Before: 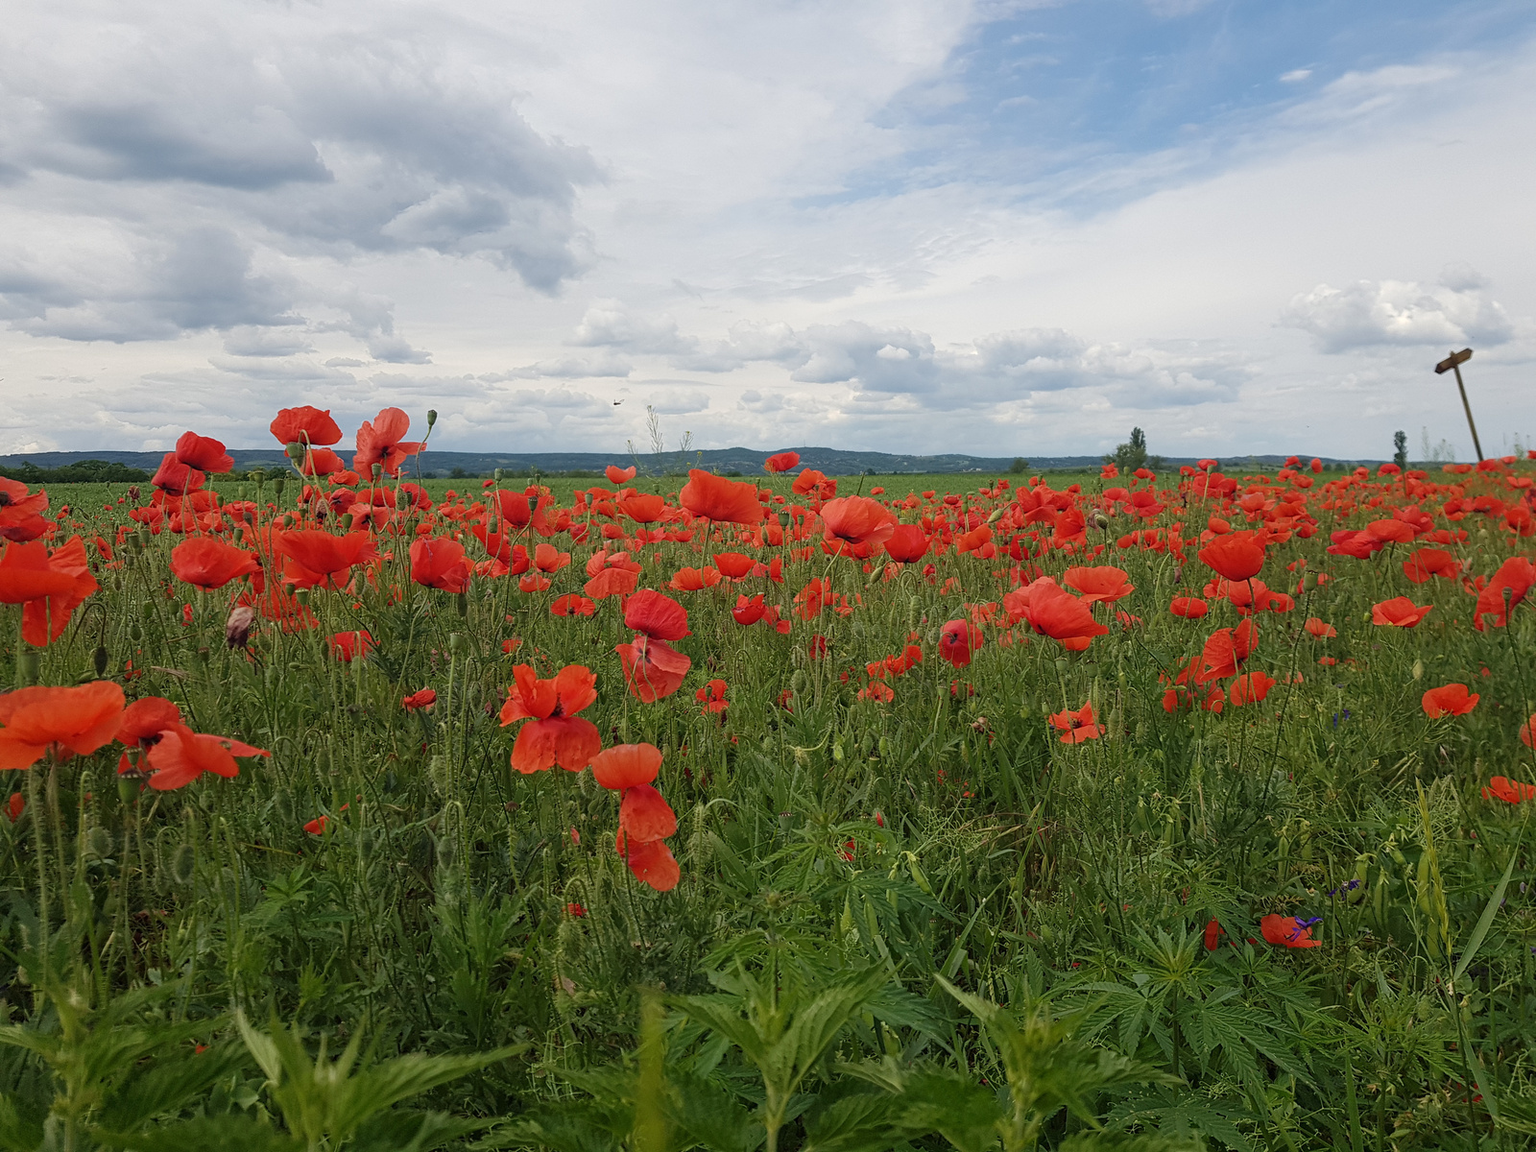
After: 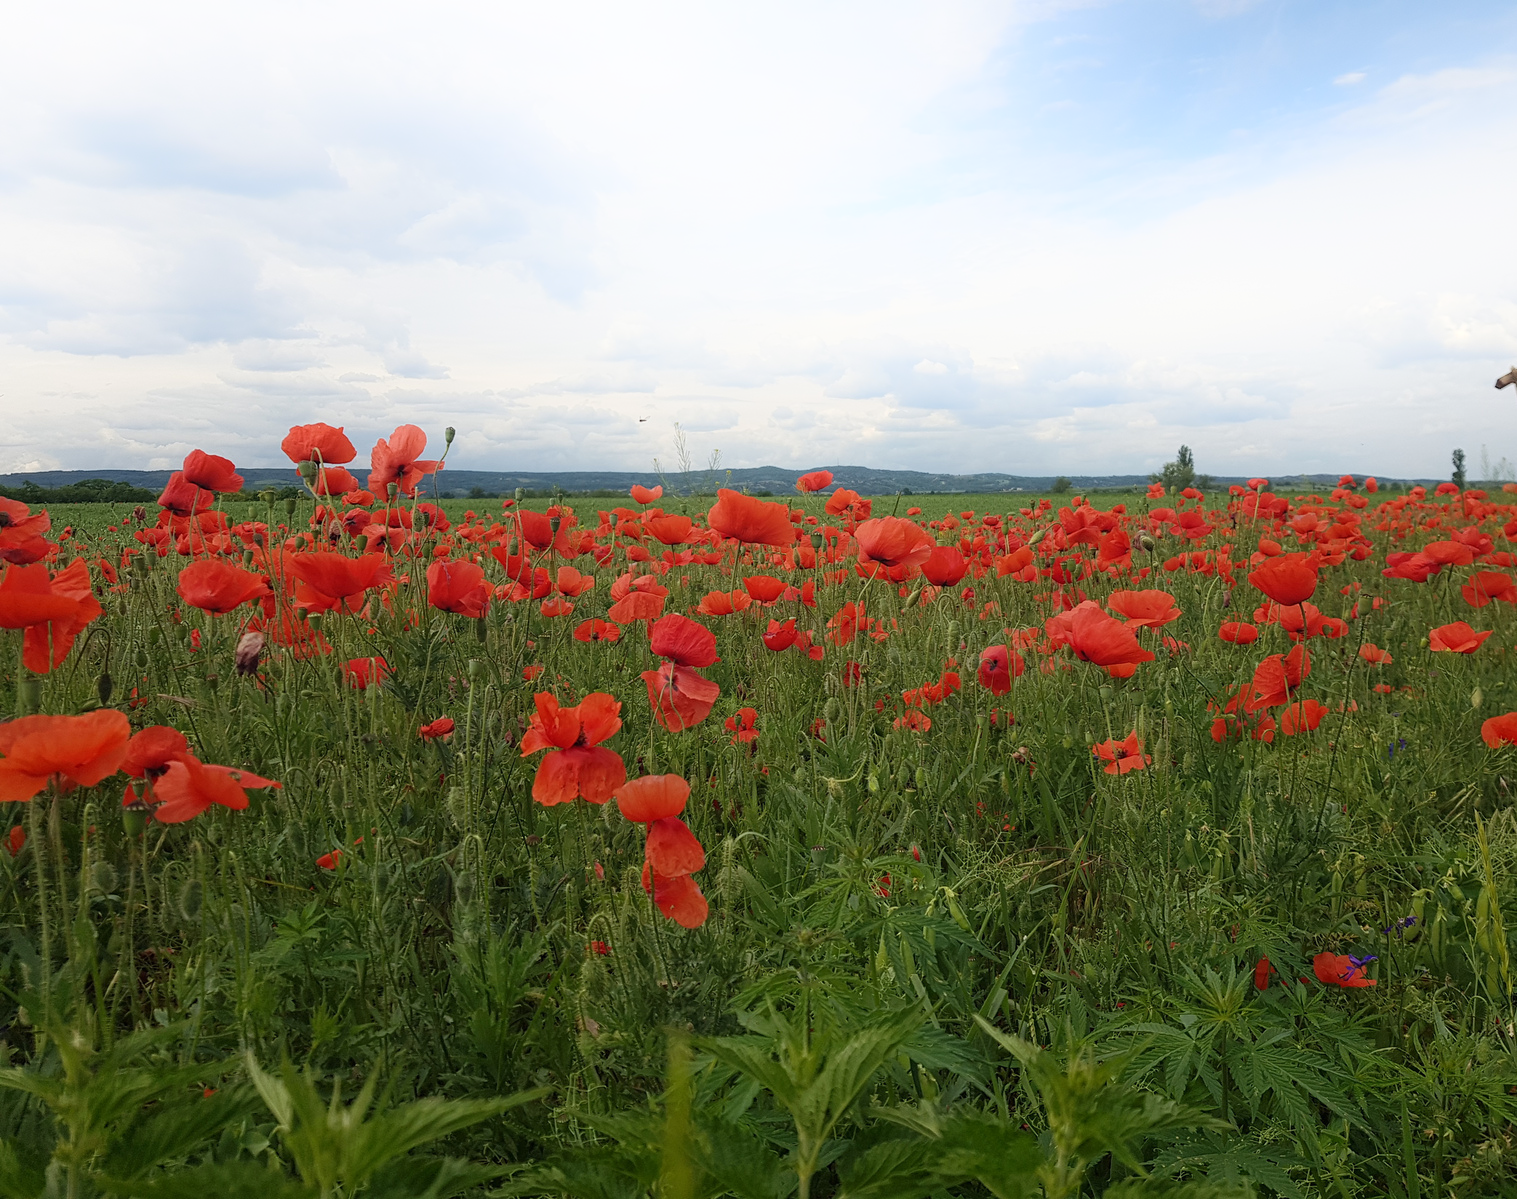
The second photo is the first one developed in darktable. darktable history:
shadows and highlights: shadows -21.3, highlights 100, soften with gaussian
crop and rotate: right 5.167%
